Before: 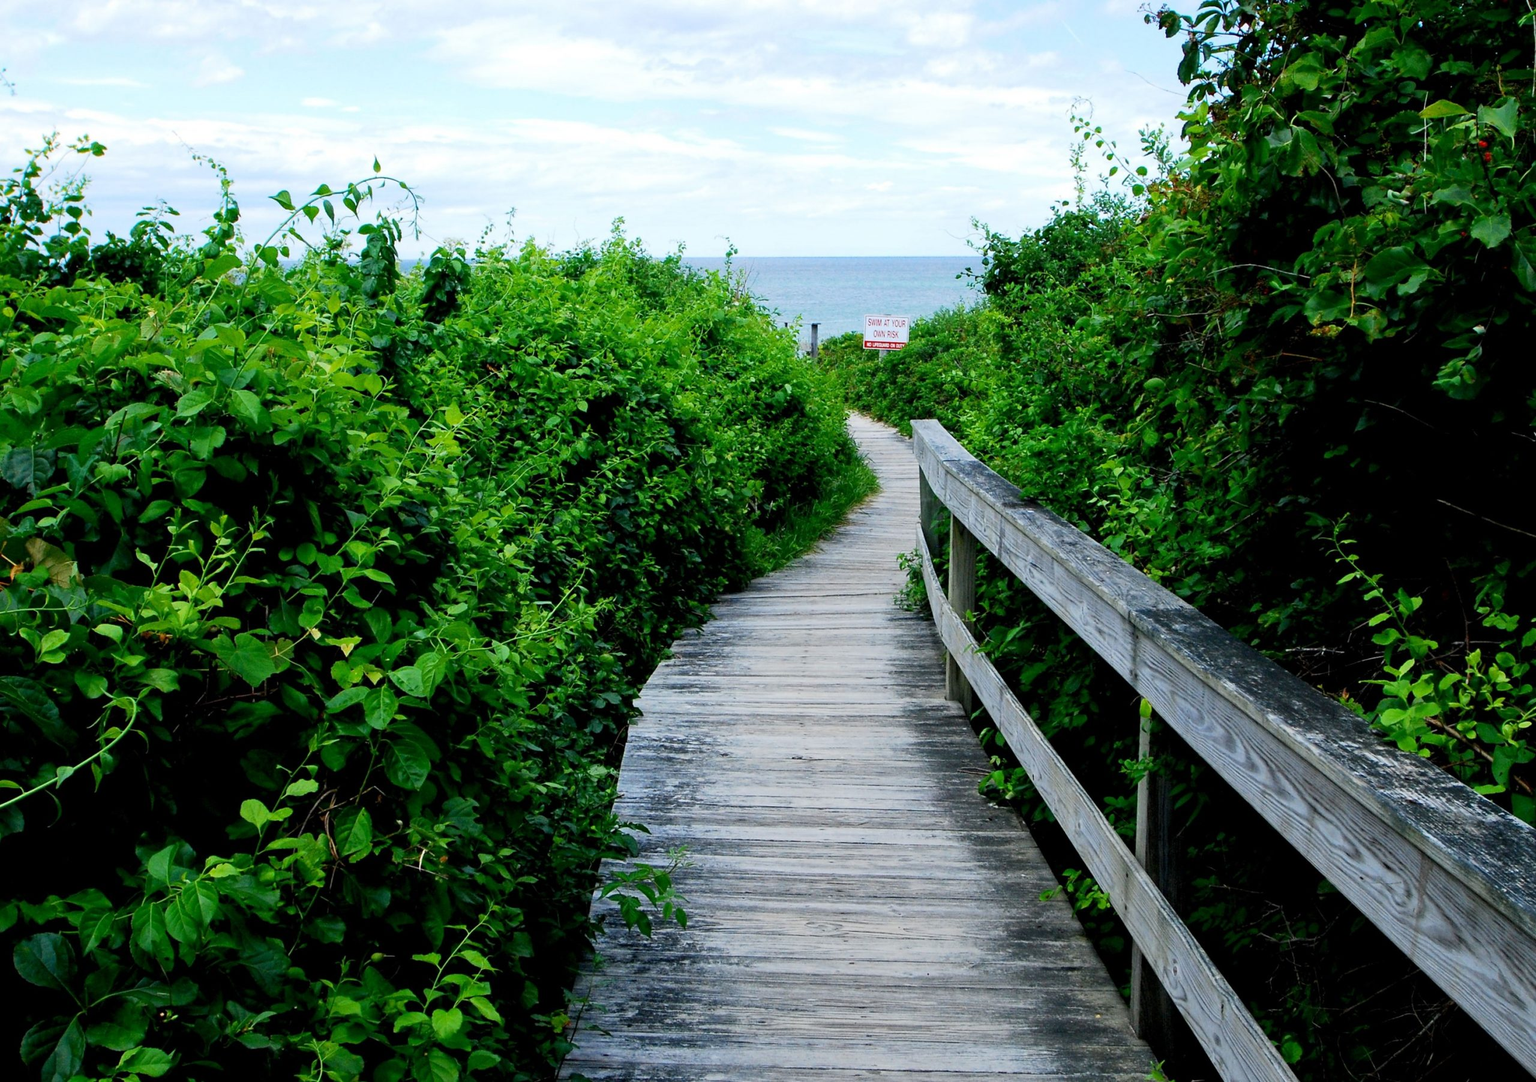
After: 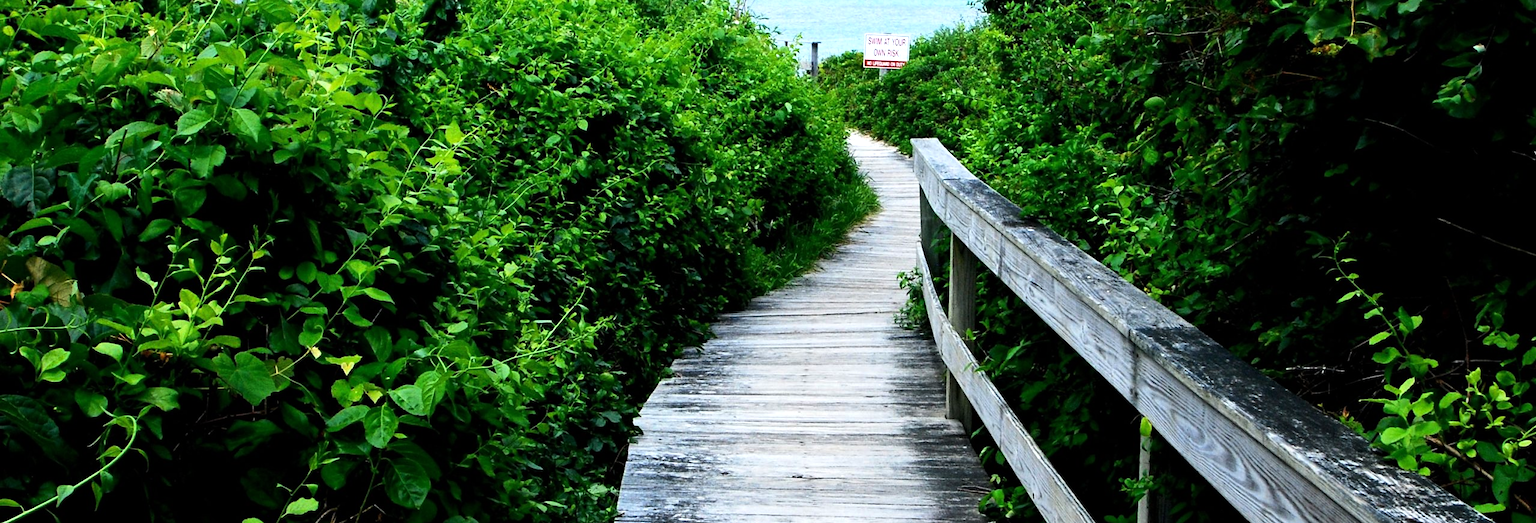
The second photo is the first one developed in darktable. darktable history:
crop and rotate: top 26.056%, bottom 25.543%
tone equalizer: -8 EV -0.75 EV, -7 EV -0.7 EV, -6 EV -0.6 EV, -5 EV -0.4 EV, -3 EV 0.4 EV, -2 EV 0.6 EV, -1 EV 0.7 EV, +0 EV 0.75 EV, edges refinement/feathering 500, mask exposure compensation -1.57 EV, preserve details no
